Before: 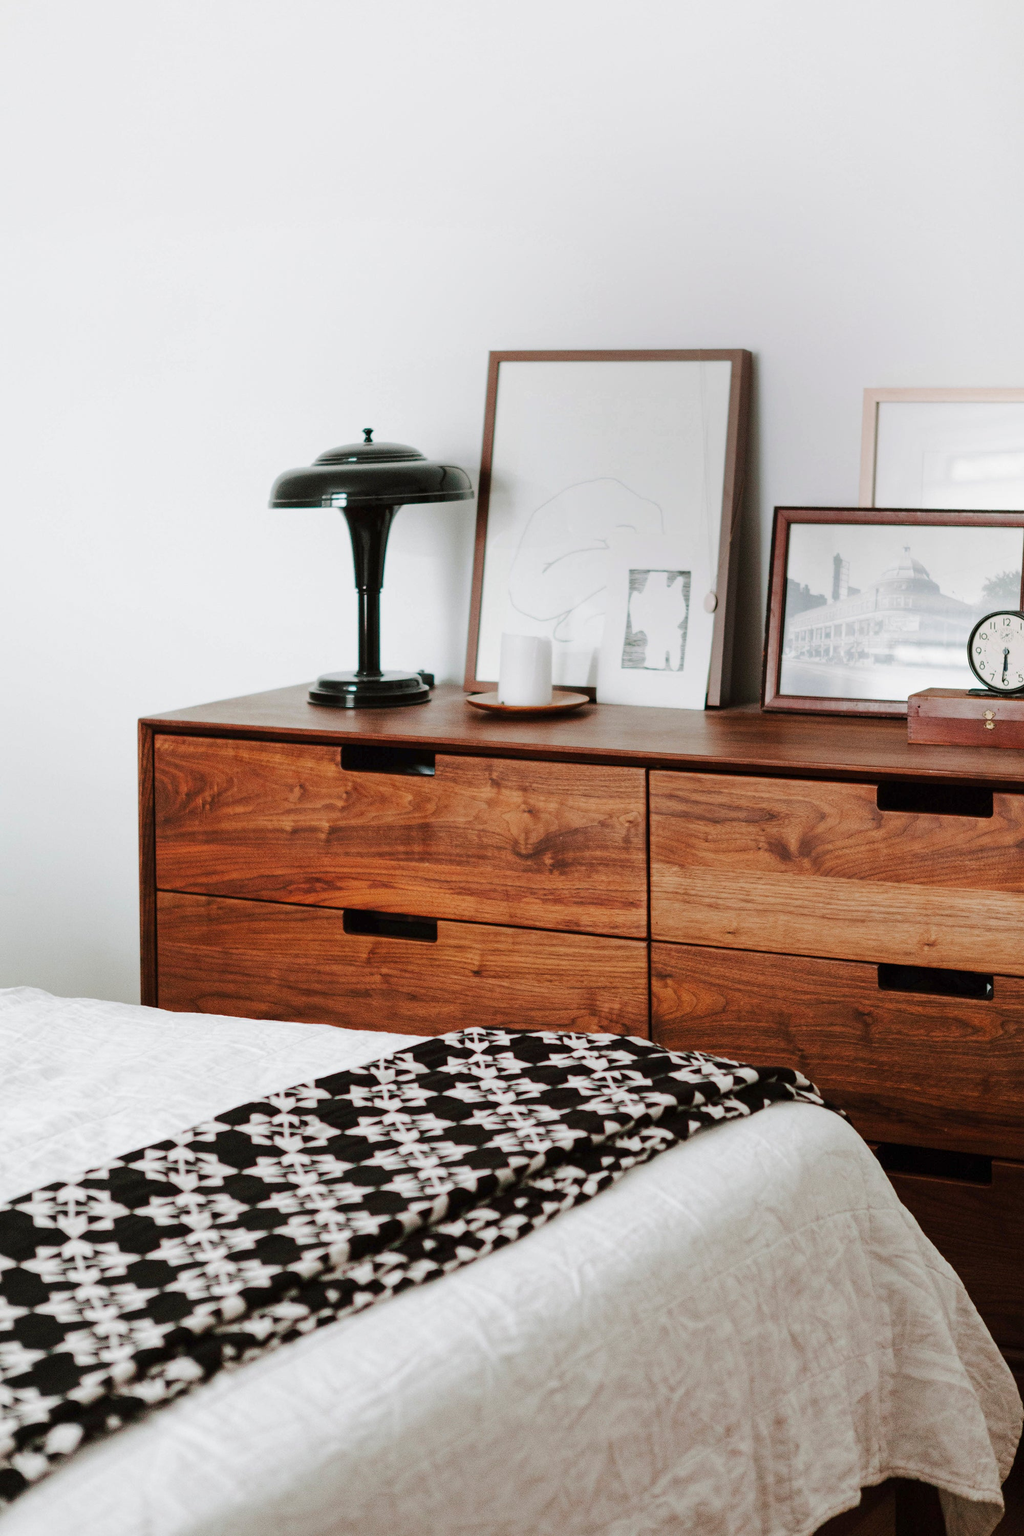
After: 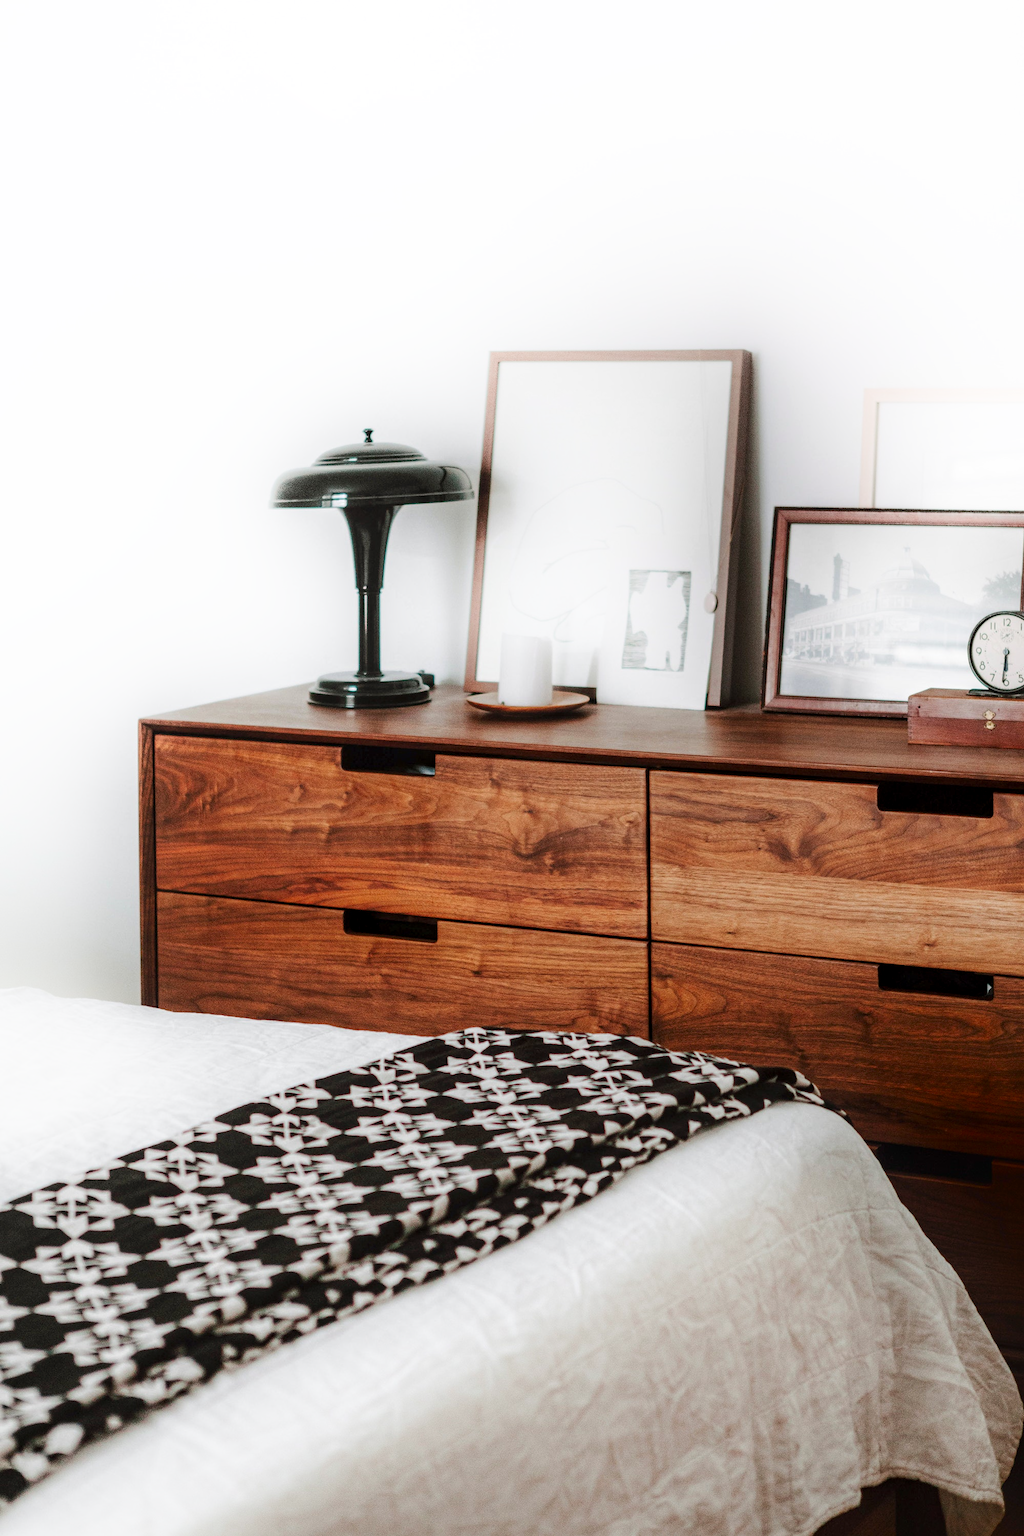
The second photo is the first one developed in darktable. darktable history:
local contrast: on, module defaults
shadows and highlights: shadows -55.12, highlights 85.02, highlights color adjustment 0.807%, soften with gaussian
